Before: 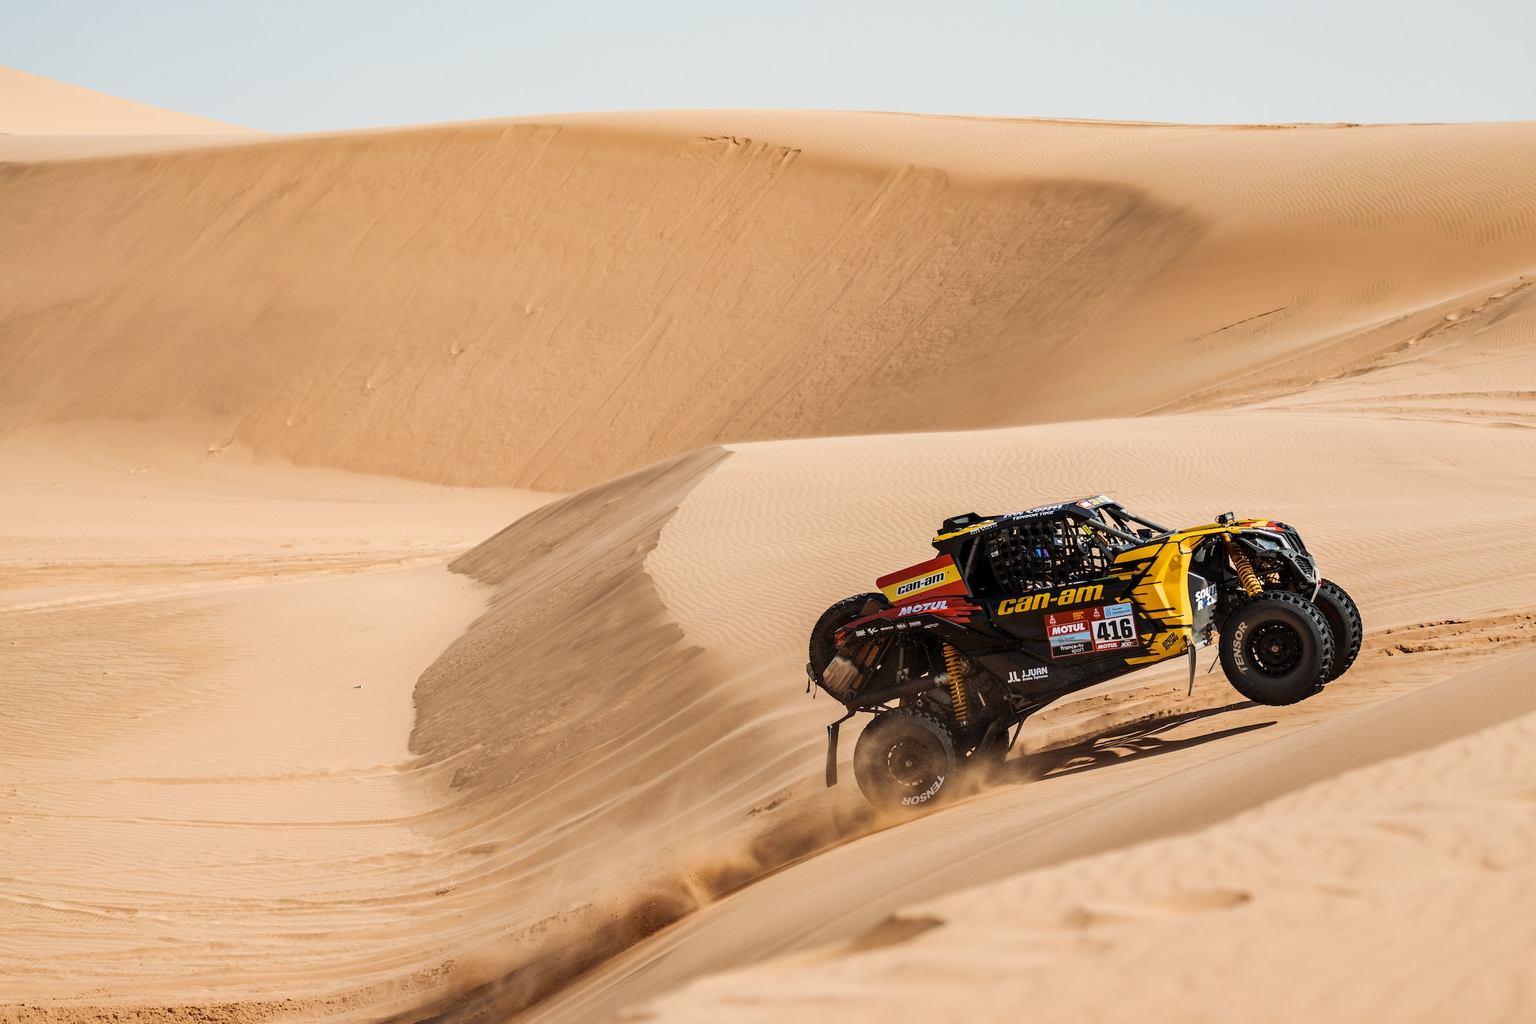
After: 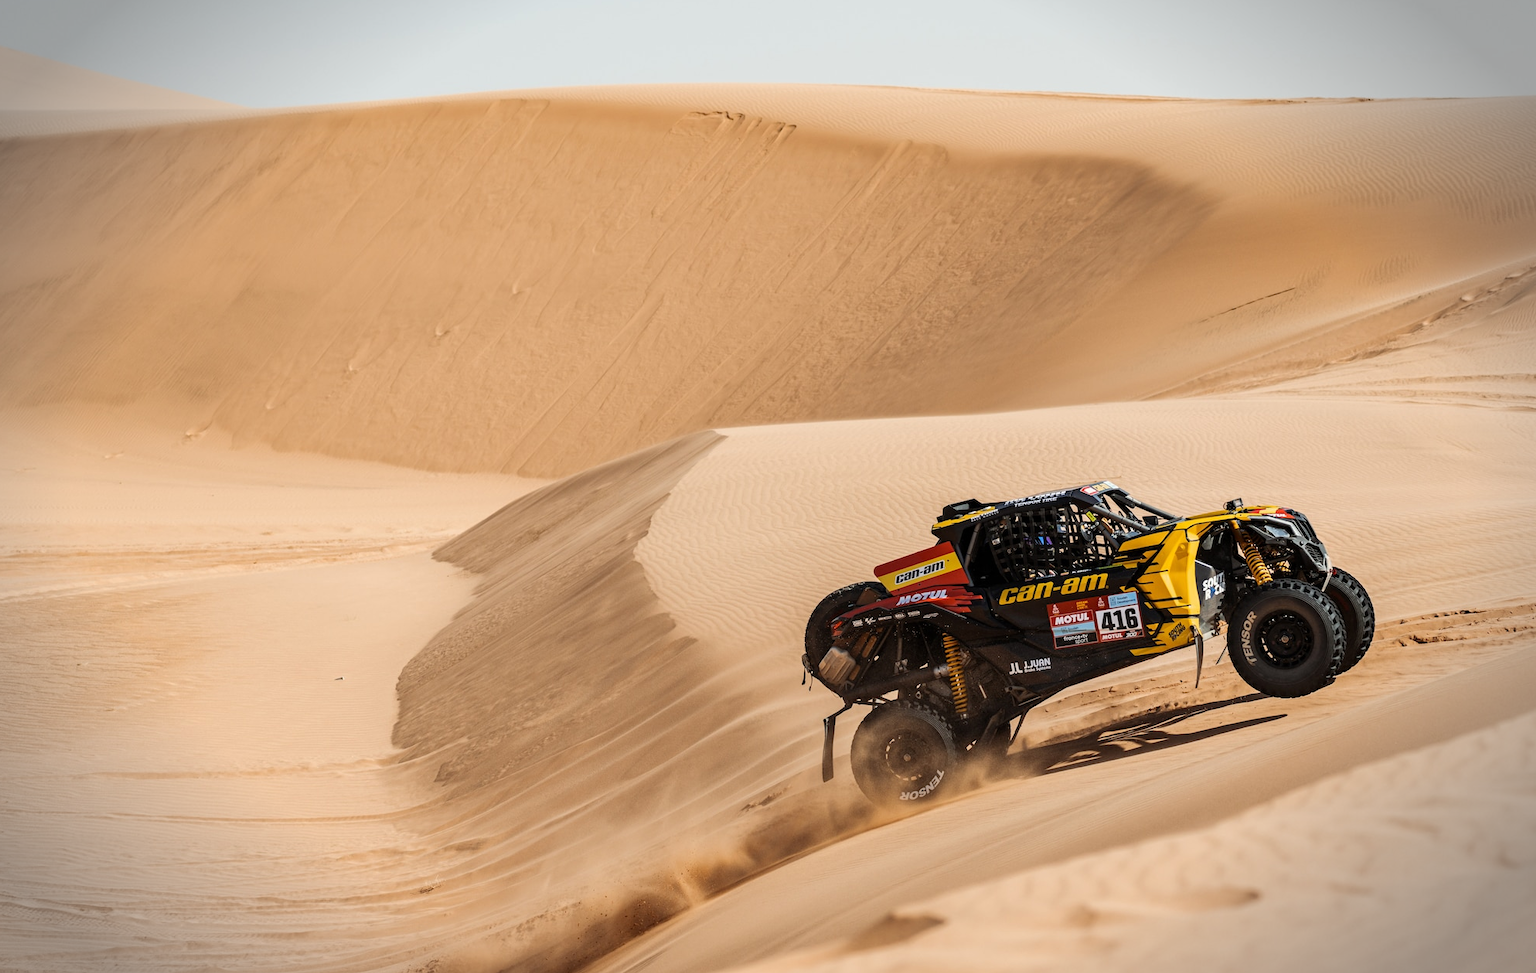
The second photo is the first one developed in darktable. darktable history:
crop: left 1.892%, top 2.836%, right 1.071%, bottom 4.871%
vignetting: fall-off start 90.92%, fall-off radius 38.59%, width/height ratio 1.218, shape 1.29
